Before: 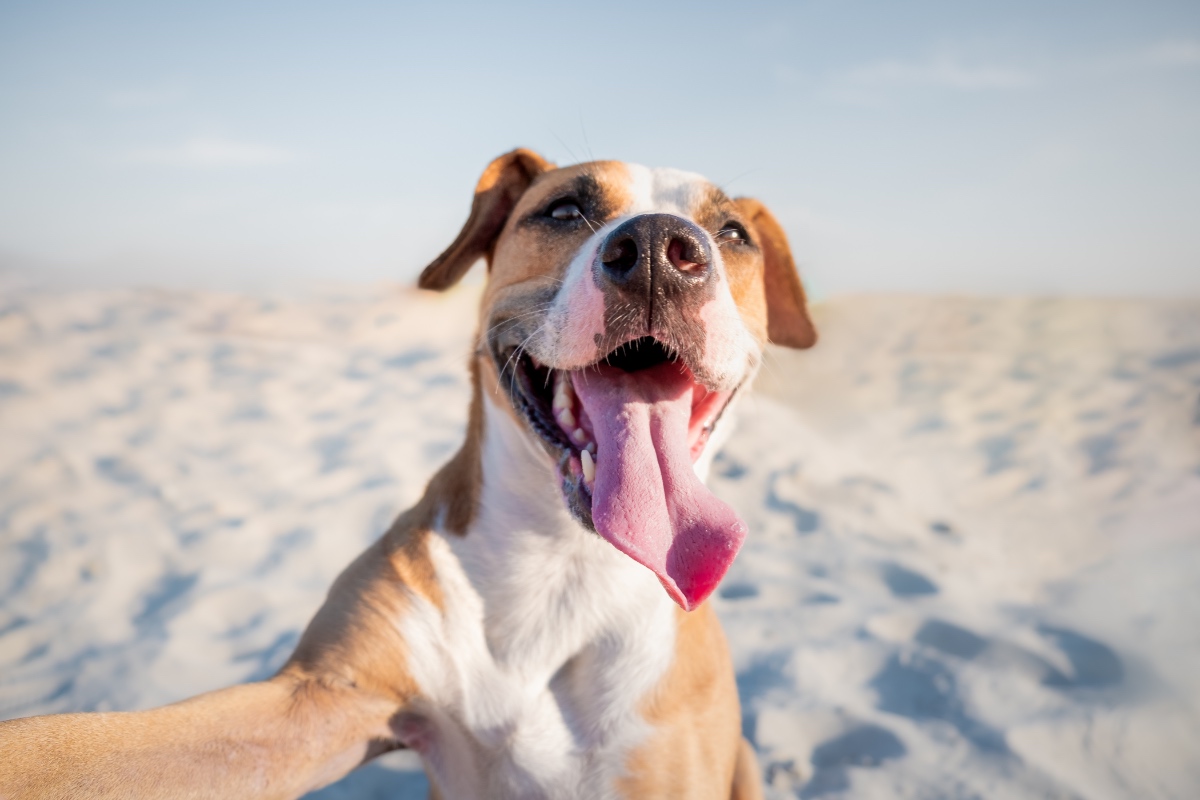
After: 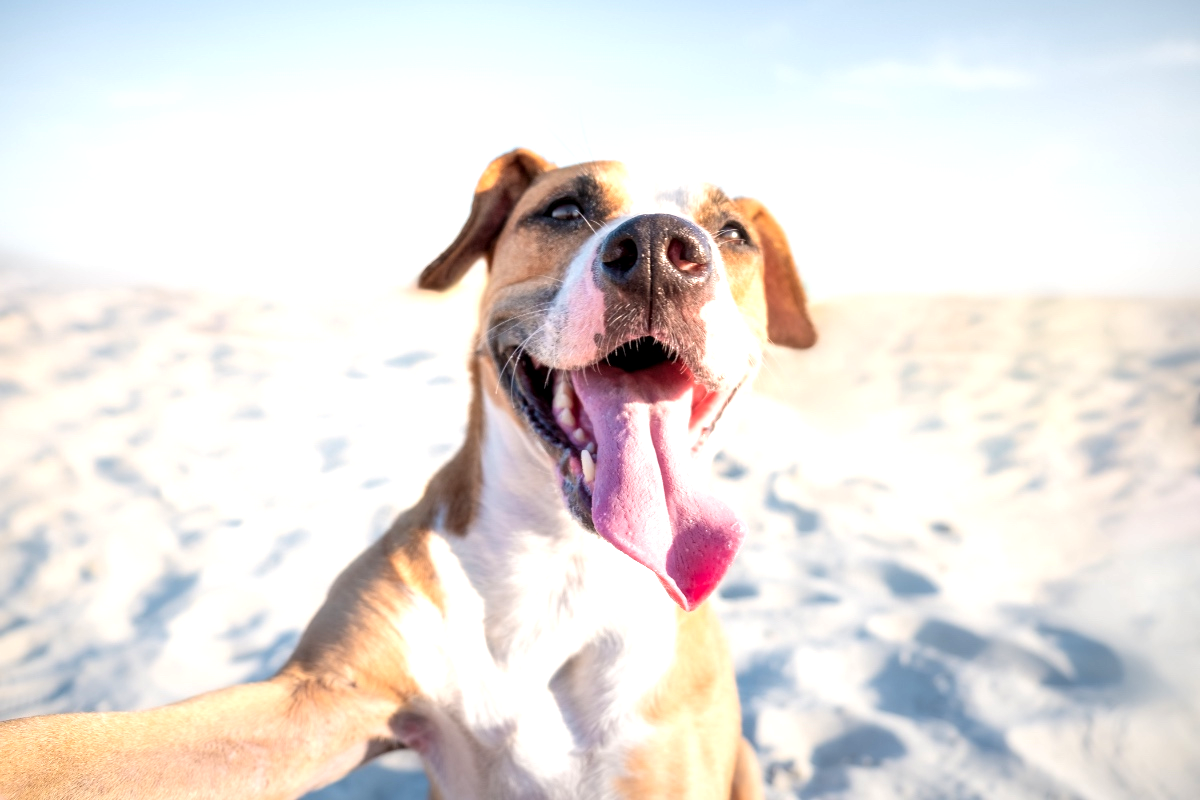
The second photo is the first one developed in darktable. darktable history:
local contrast: highlights 100%, shadows 100%, detail 120%, midtone range 0.2
exposure: black level correction 0, exposure 0.7 EV, compensate exposure bias true, compensate highlight preservation false
